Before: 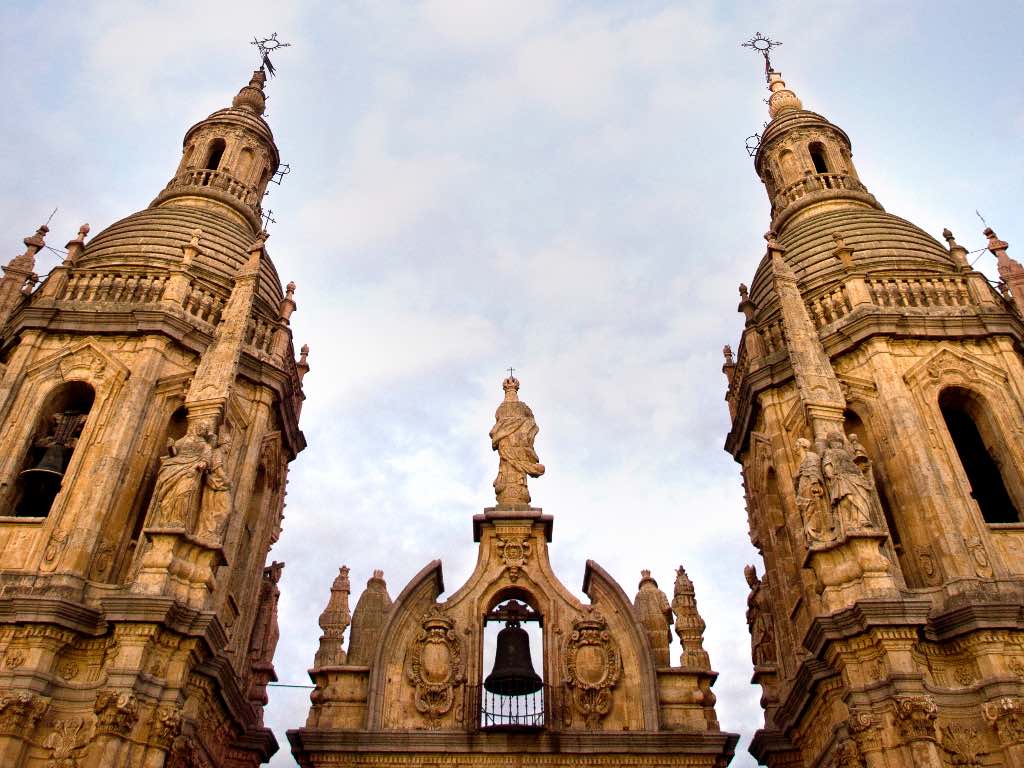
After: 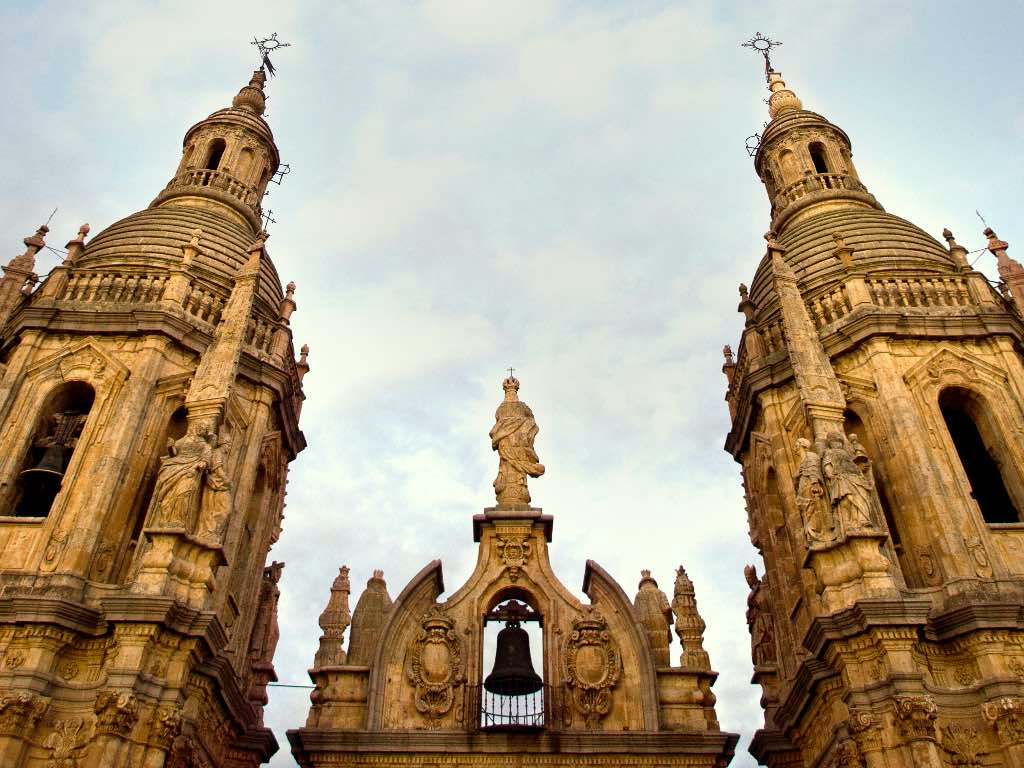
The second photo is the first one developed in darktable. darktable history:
color correction: highlights a* -4.36, highlights b* 6.74
